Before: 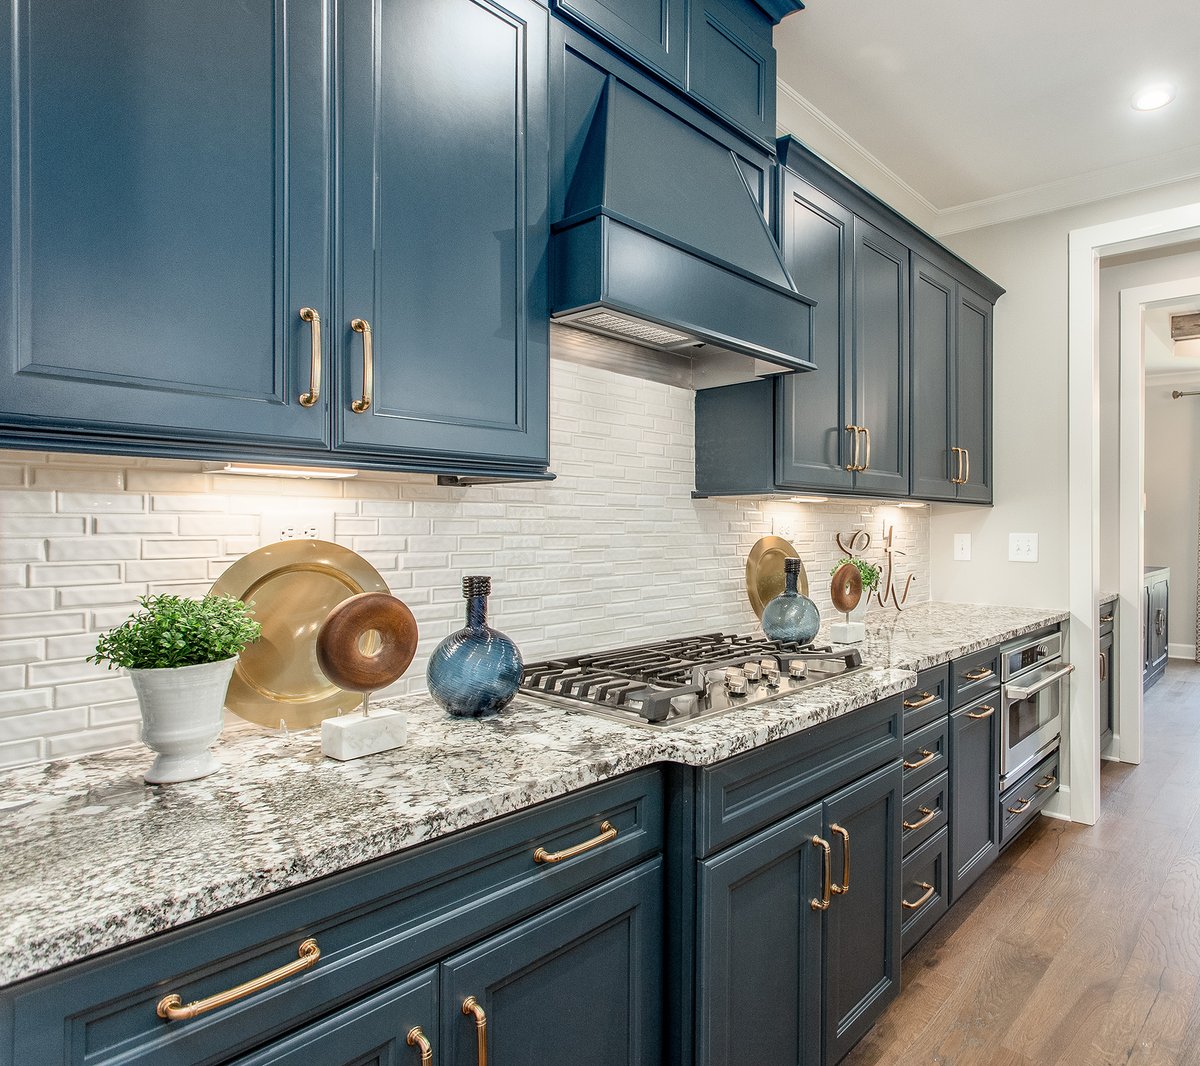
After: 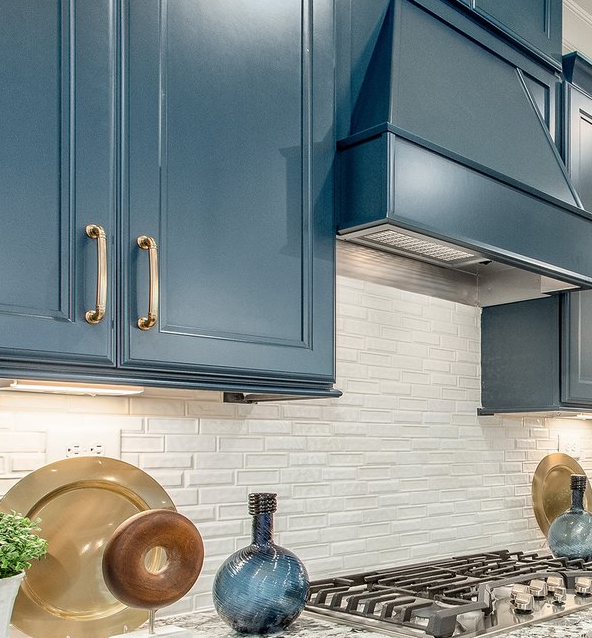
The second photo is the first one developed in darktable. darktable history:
crop: left 17.906%, top 7.795%, right 32.678%, bottom 32.289%
